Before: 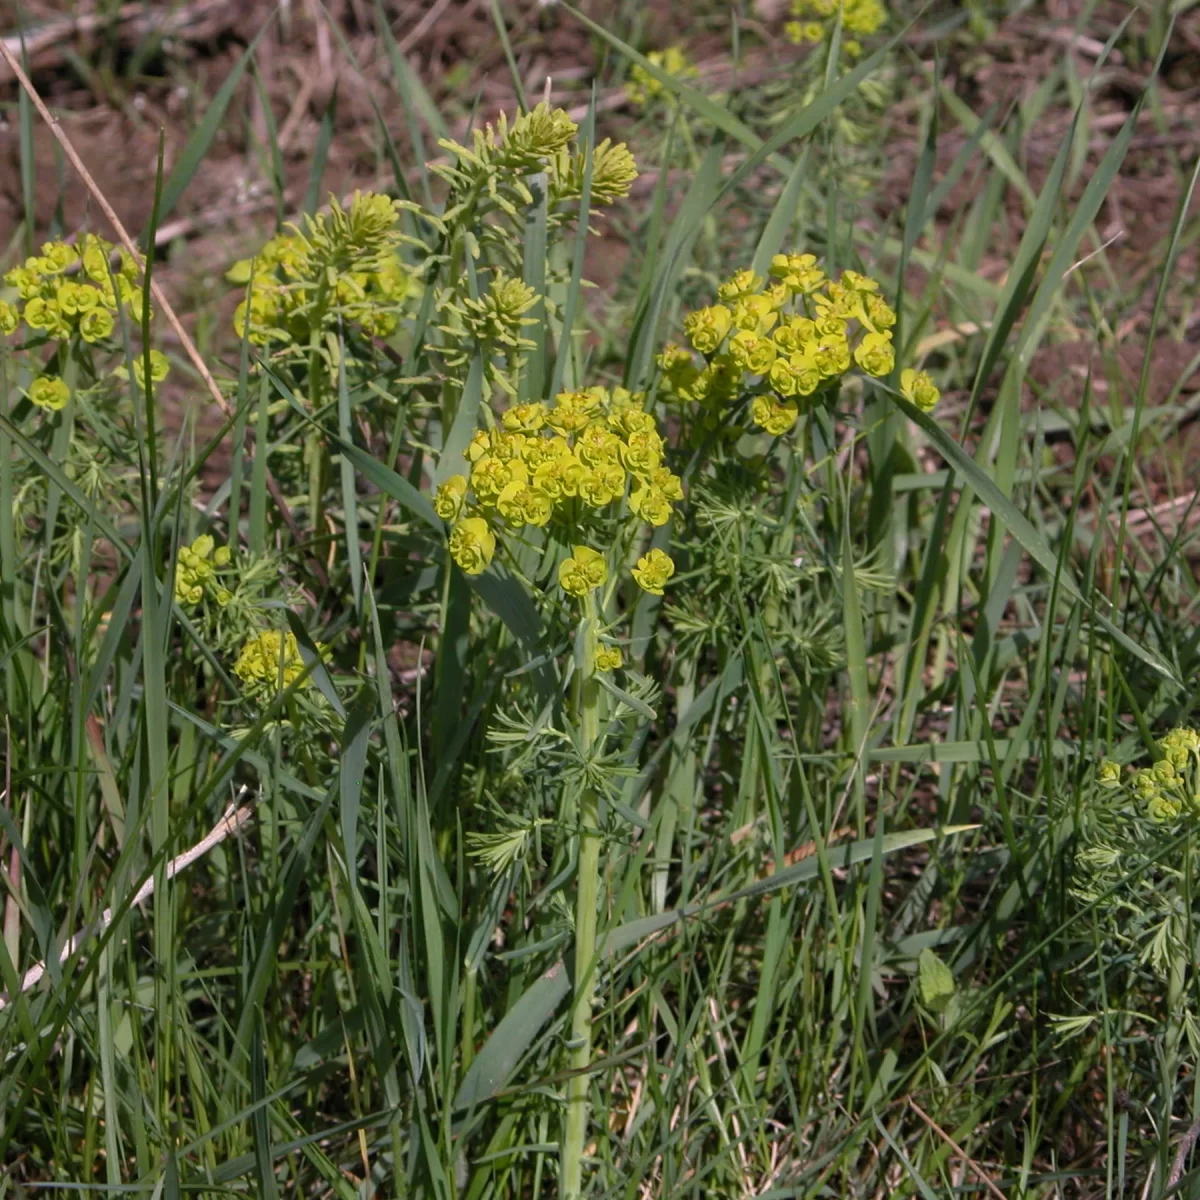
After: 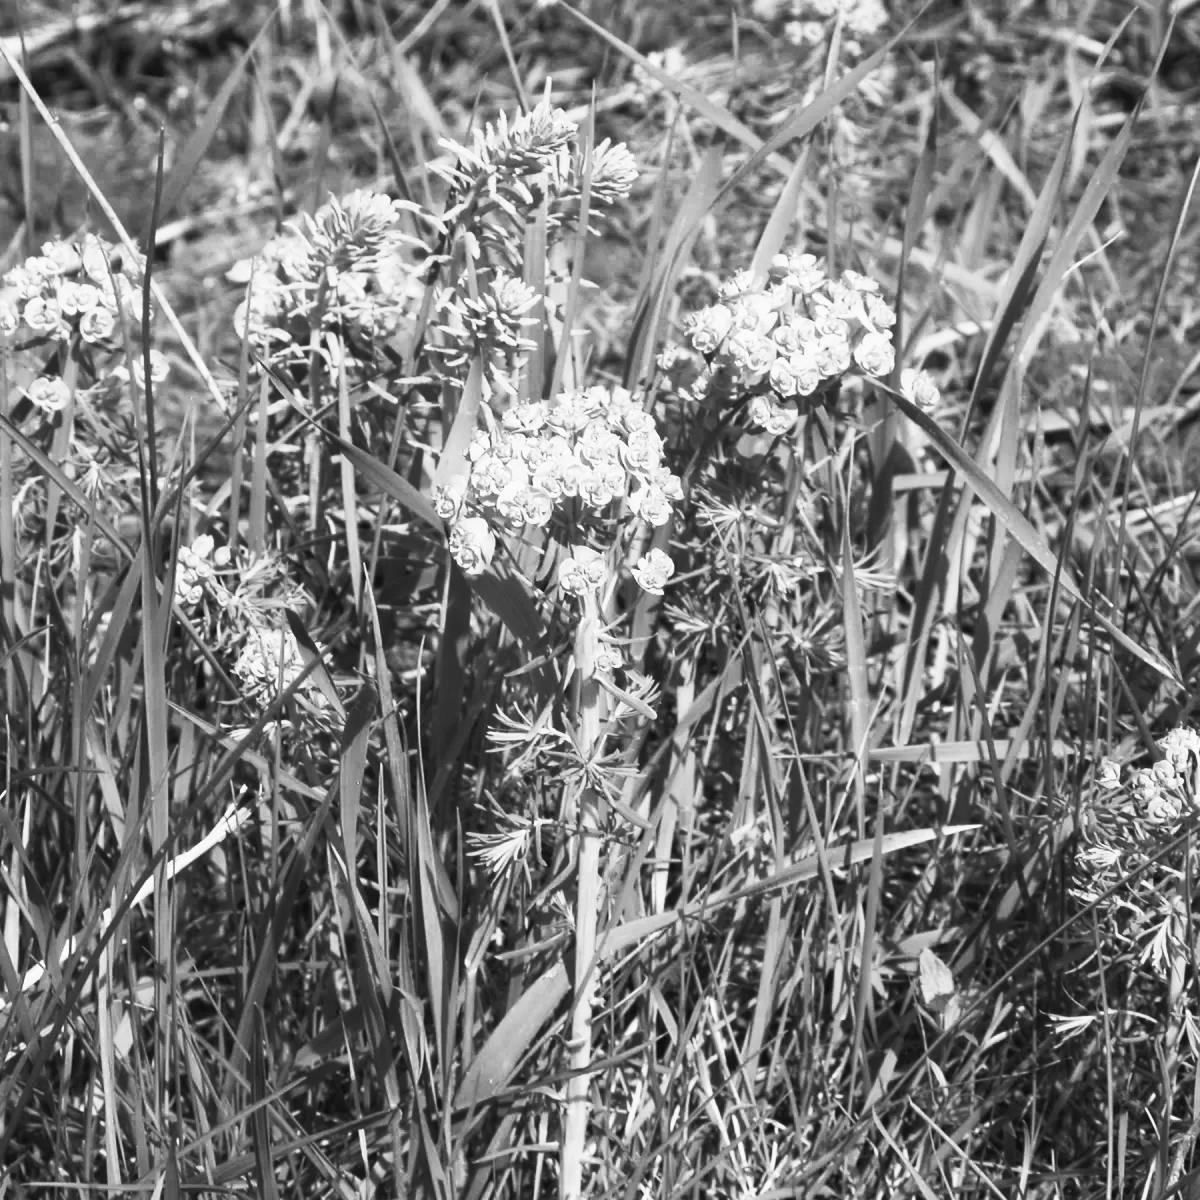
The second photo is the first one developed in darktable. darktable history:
monochrome: a -6.99, b 35.61, size 1.4
white balance: emerald 1
contrast brightness saturation: contrast 0.57, brightness 0.57, saturation -0.34
color balance rgb: shadows lift › chroma 3.88%, shadows lift › hue 88.52°, power › hue 214.65°, global offset › chroma 0.1%, global offset › hue 252.4°, contrast 4.45%
bloom: size 3%, threshold 100%, strength 0%
color correction: highlights a* -0.95, highlights b* 4.5, shadows a* 3.55
